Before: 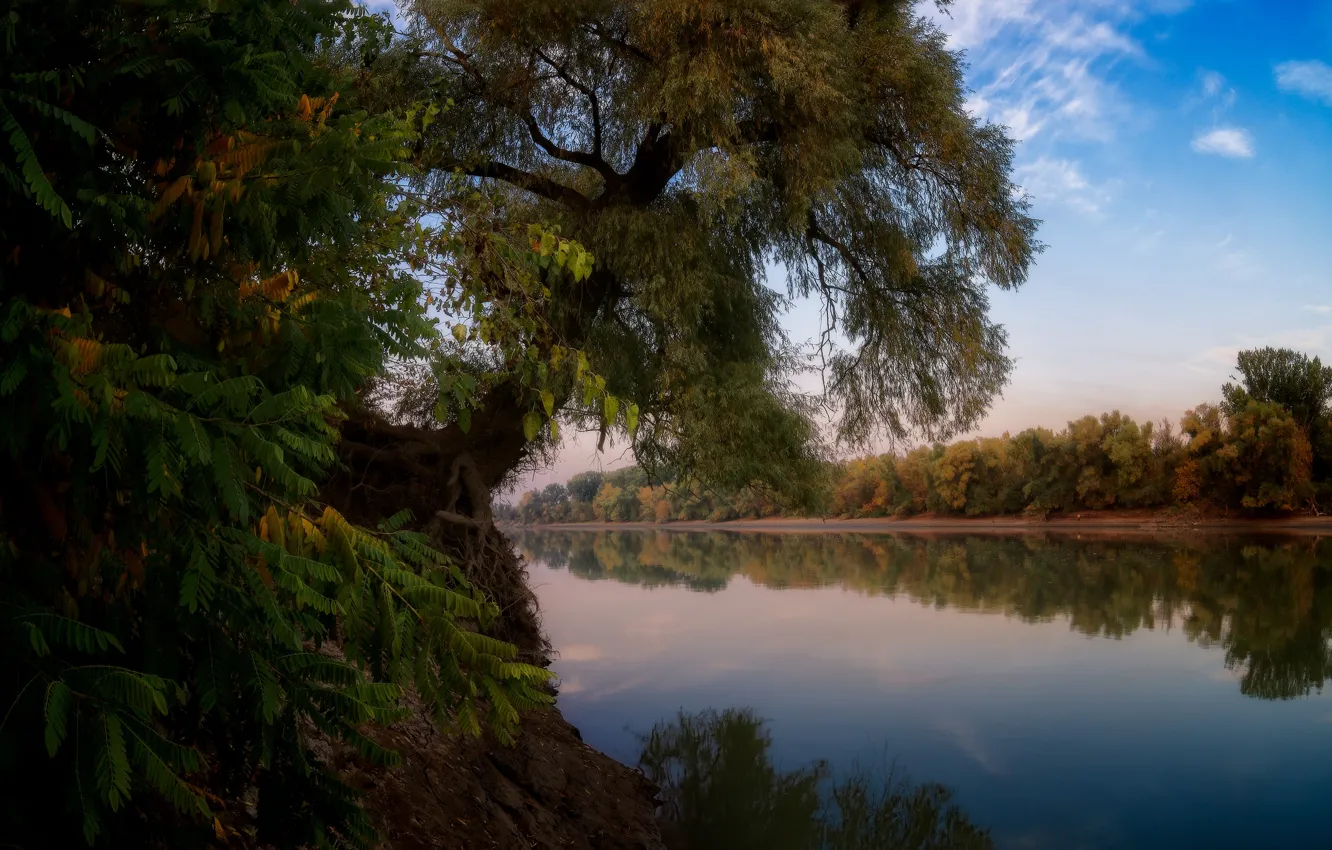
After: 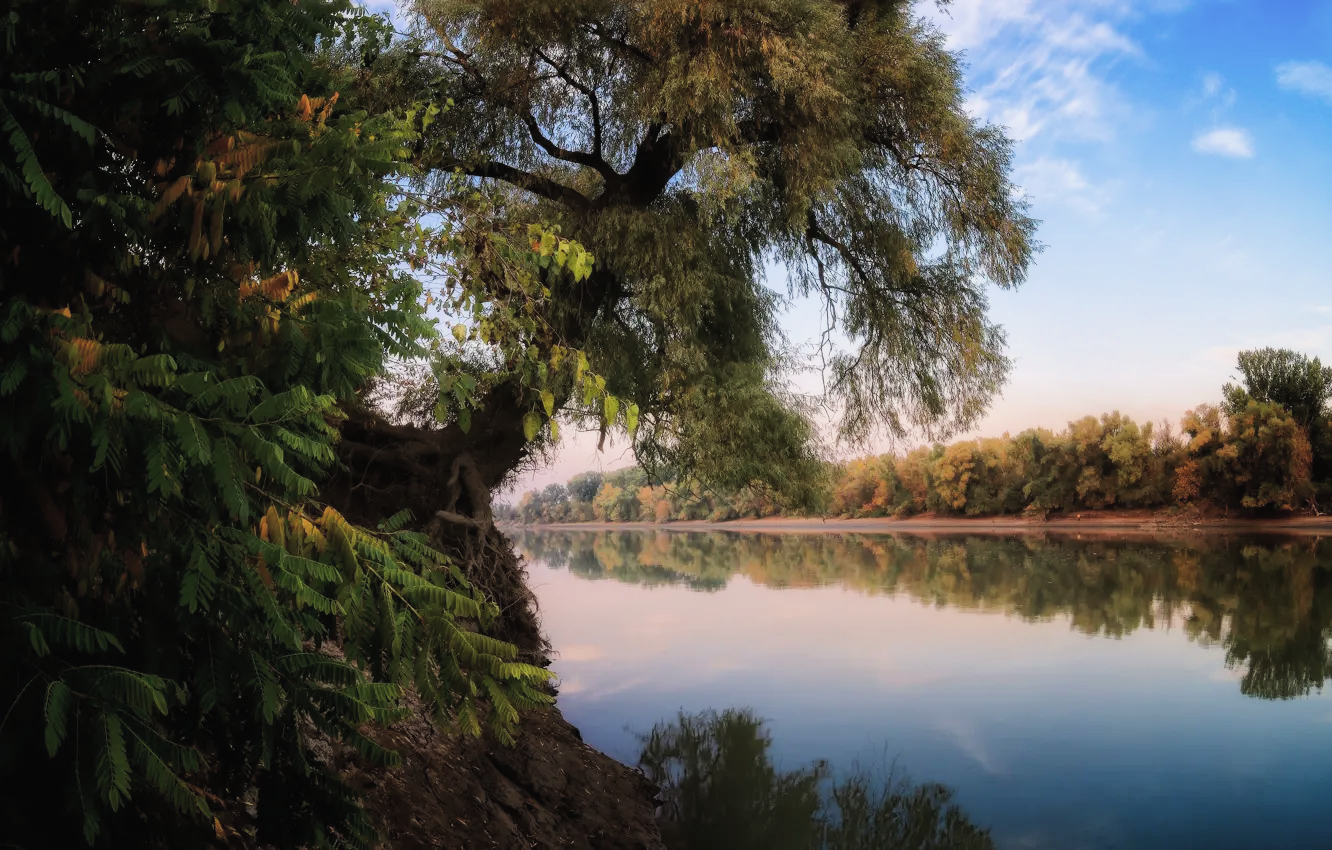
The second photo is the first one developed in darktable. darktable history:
exposure: black level correction -0.005, exposure 1 EV, compensate highlight preservation false
tone equalizer: -8 EV -0.76 EV, -7 EV -0.687 EV, -6 EV -0.596 EV, -5 EV -0.412 EV, -3 EV 0.394 EV, -2 EV 0.6 EV, -1 EV 0.69 EV, +0 EV 0.78 EV, edges refinement/feathering 500, mask exposure compensation -1.57 EV, preserve details no
filmic rgb: black relative exposure -8.83 EV, white relative exposure 4.98 EV, target black luminance 0%, hardness 3.77, latitude 66.49%, contrast 0.819, highlights saturation mix 11.27%, shadows ↔ highlights balance 20.41%
